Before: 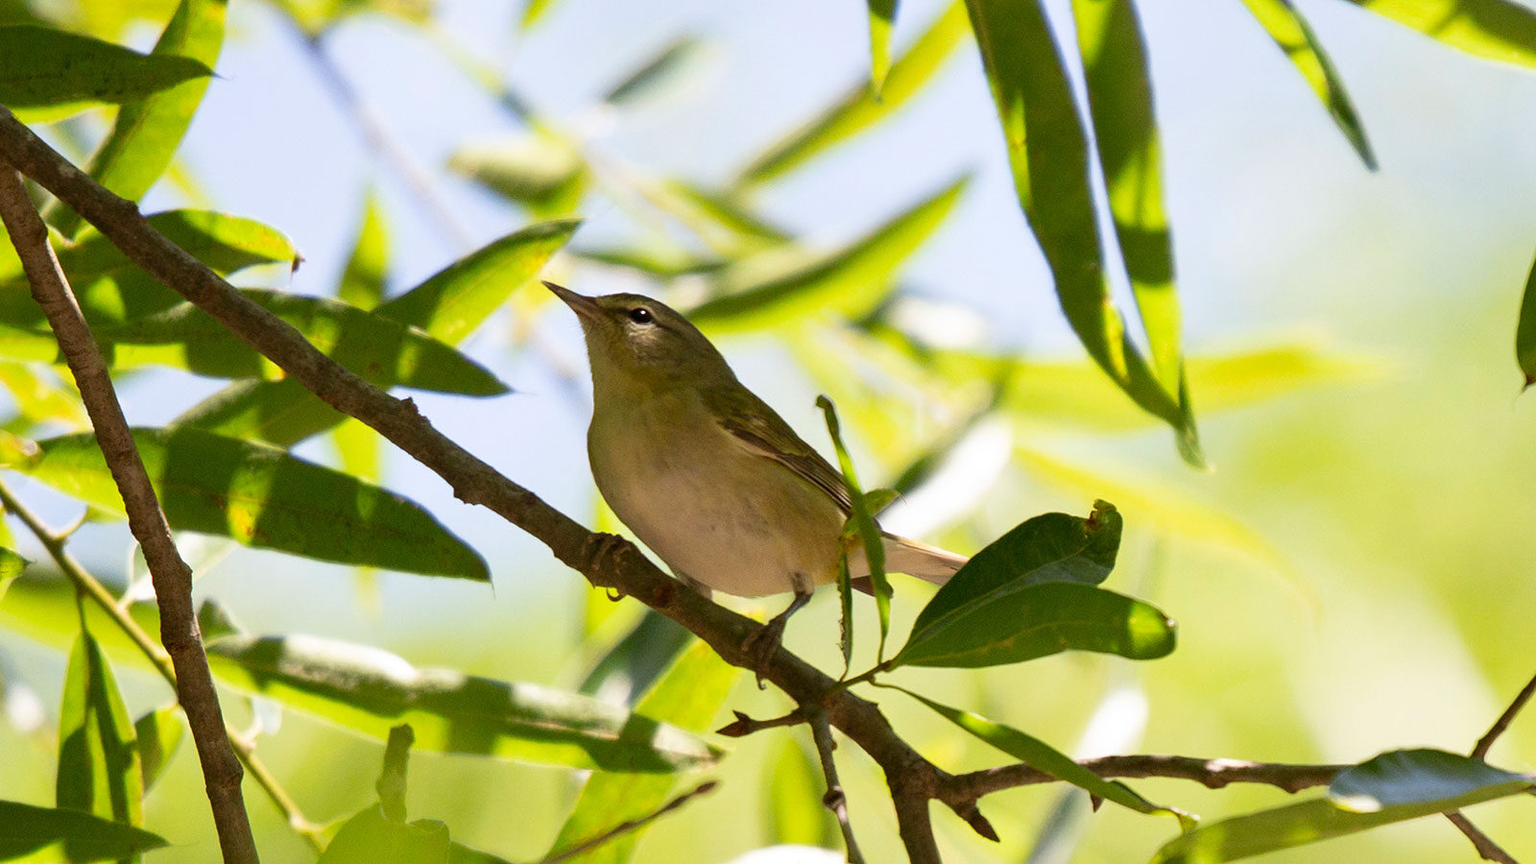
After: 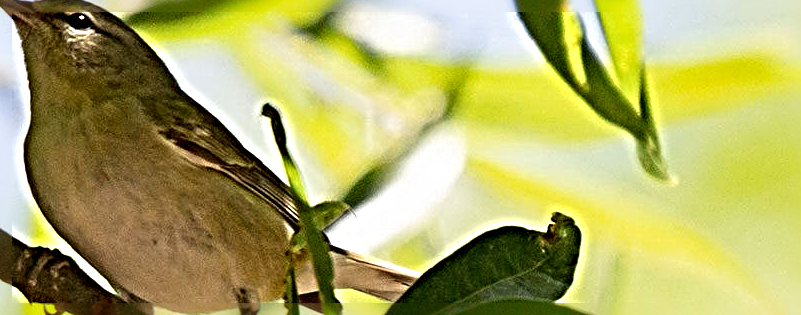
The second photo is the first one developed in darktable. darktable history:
sharpen: radius 6.255, amount 1.783, threshold 0.167
crop: left 36.767%, top 34.294%, right 13.152%, bottom 30.655%
